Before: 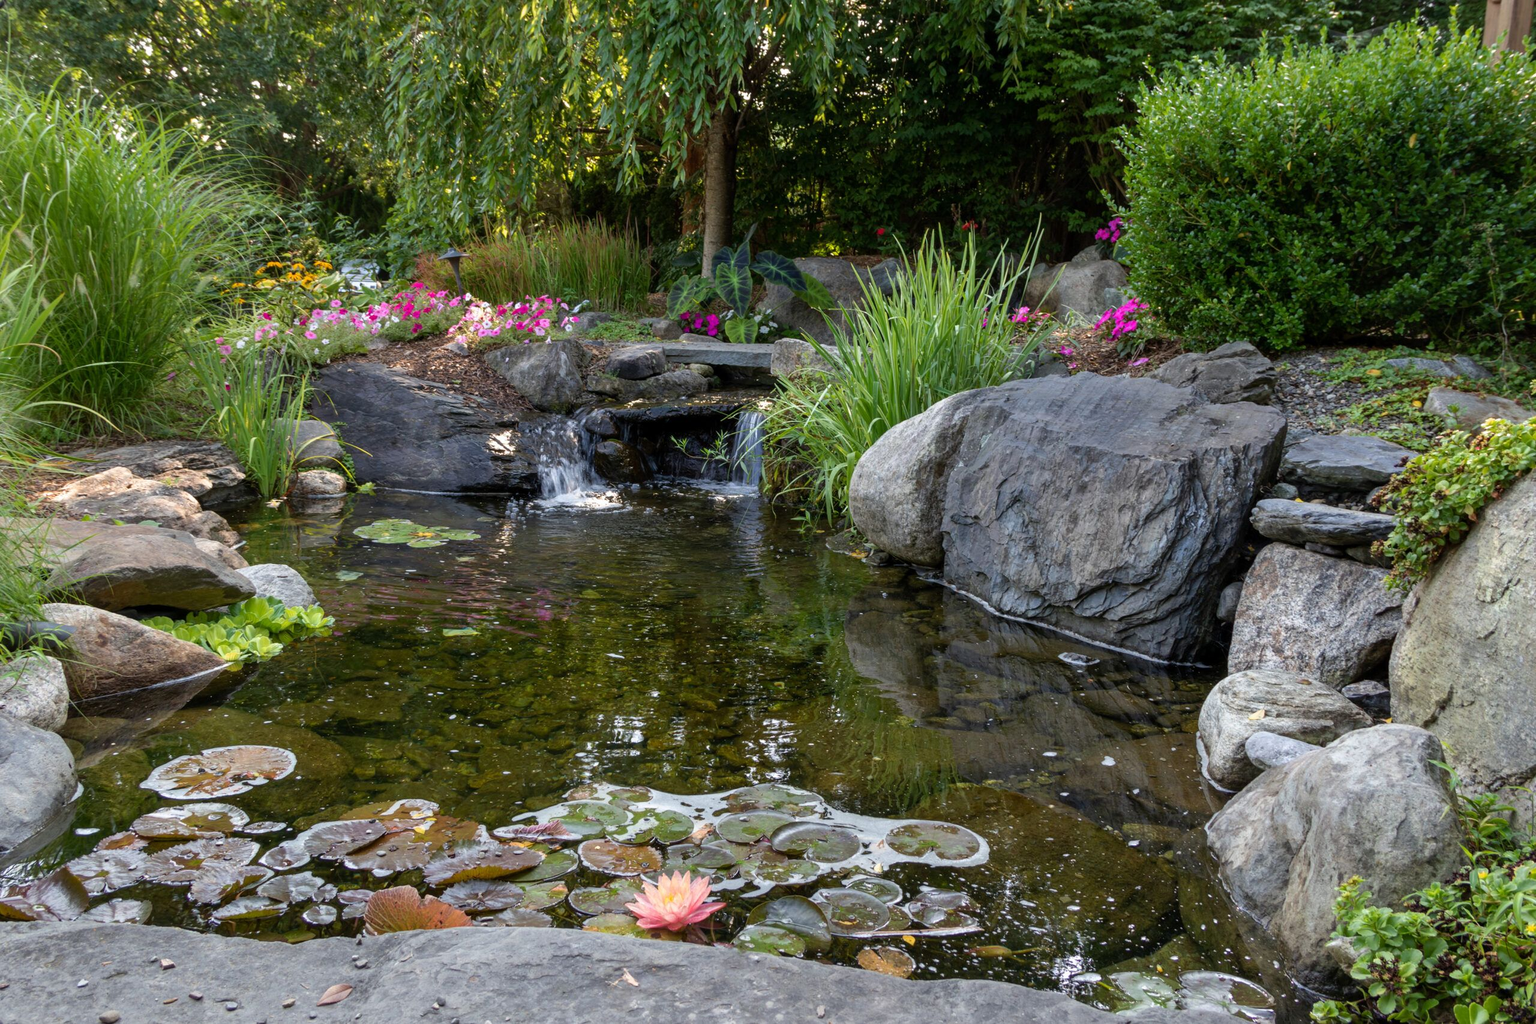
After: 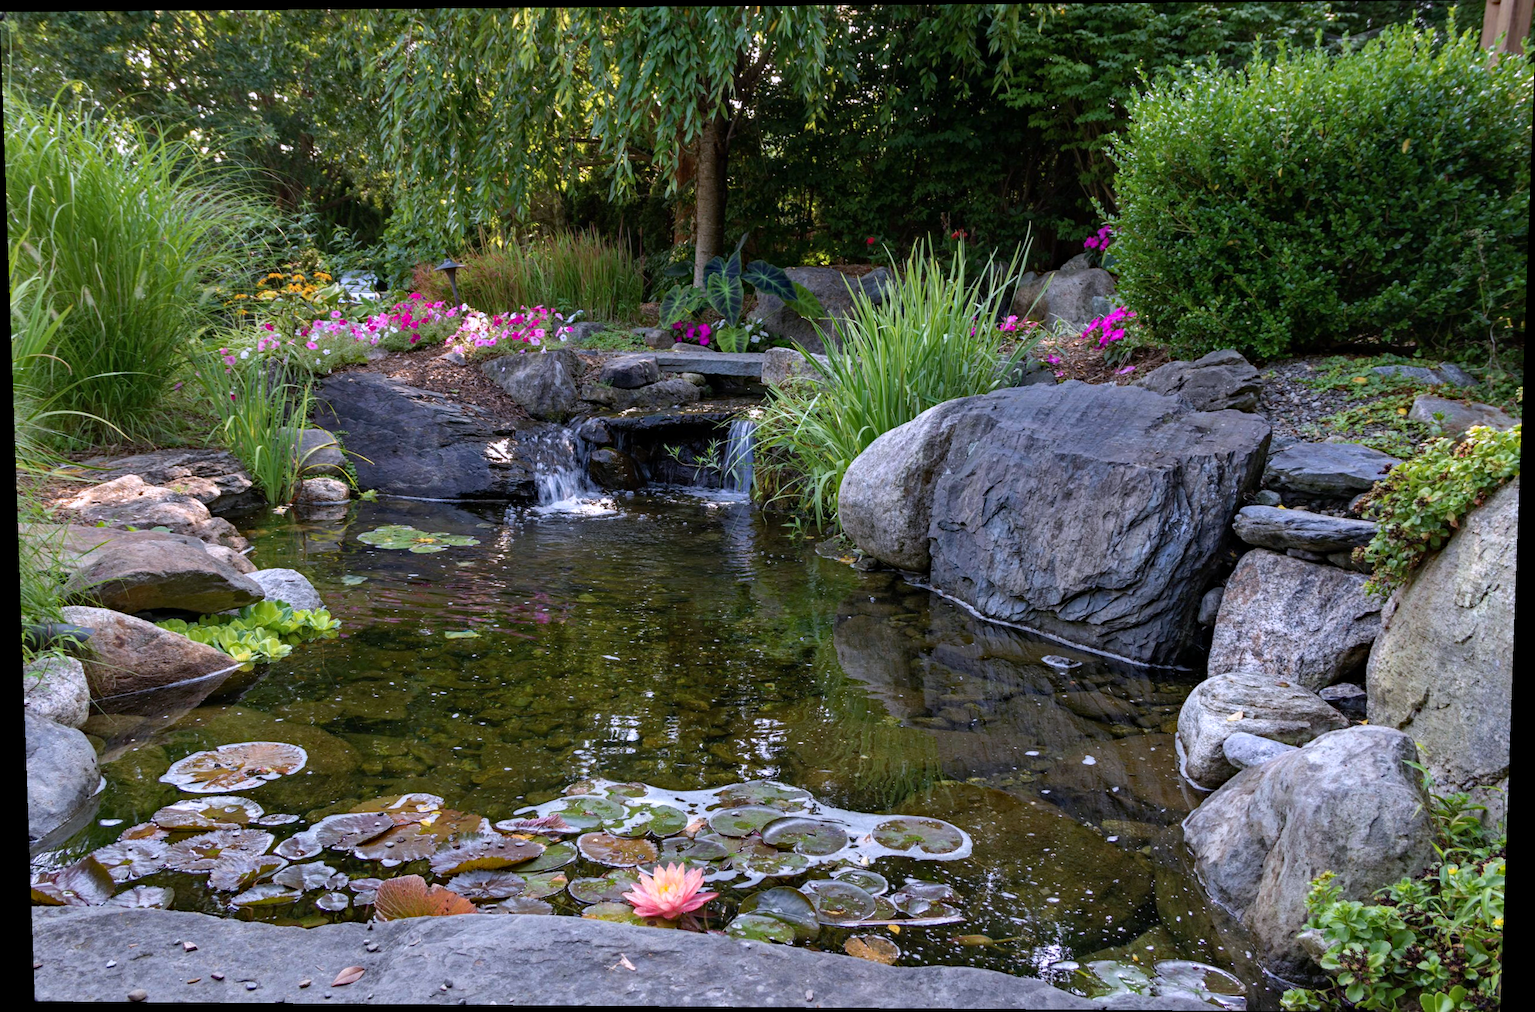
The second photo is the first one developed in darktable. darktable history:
haze removal: strength 0.29, distance 0.25, compatibility mode true, adaptive false
rotate and perspective: lens shift (vertical) 0.048, lens shift (horizontal) -0.024, automatic cropping off
color calibration: illuminant custom, x 0.363, y 0.385, temperature 4528.03 K
